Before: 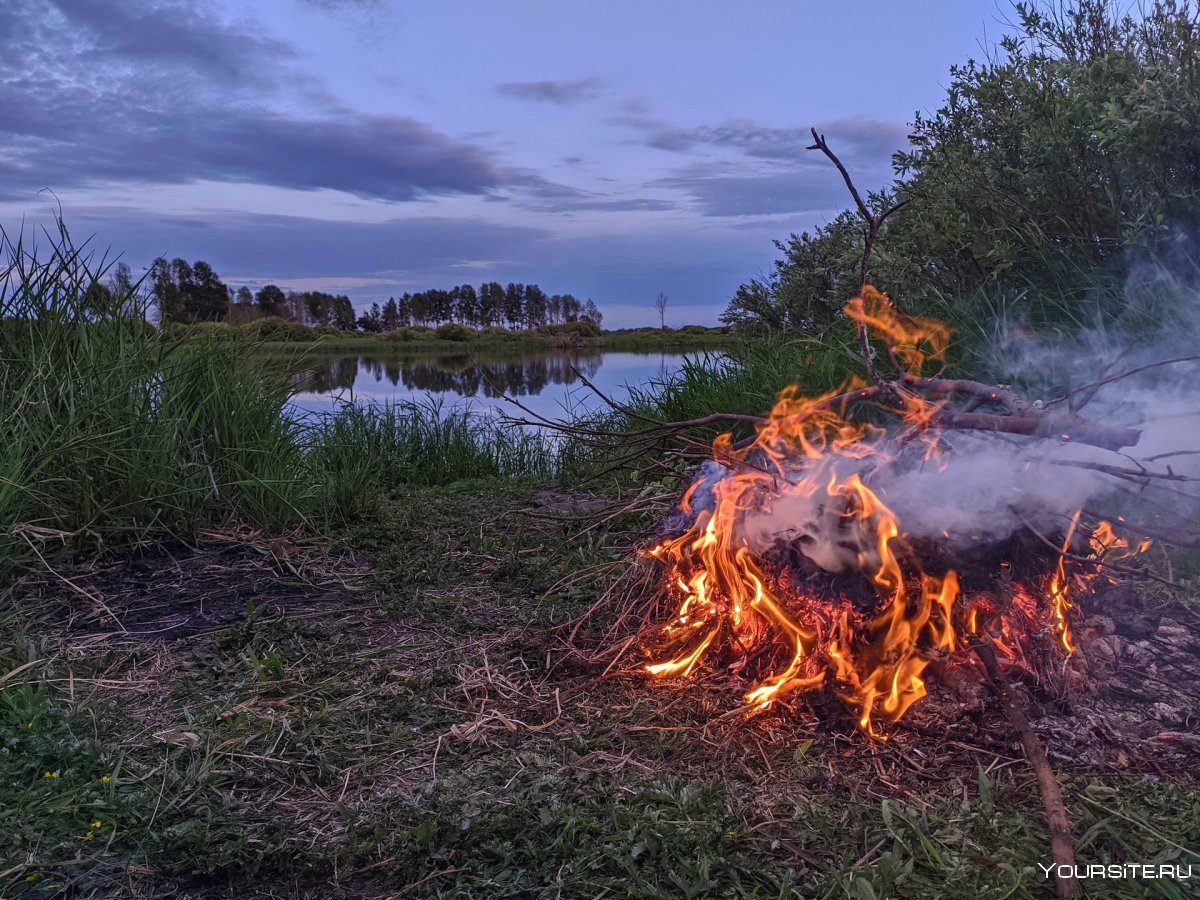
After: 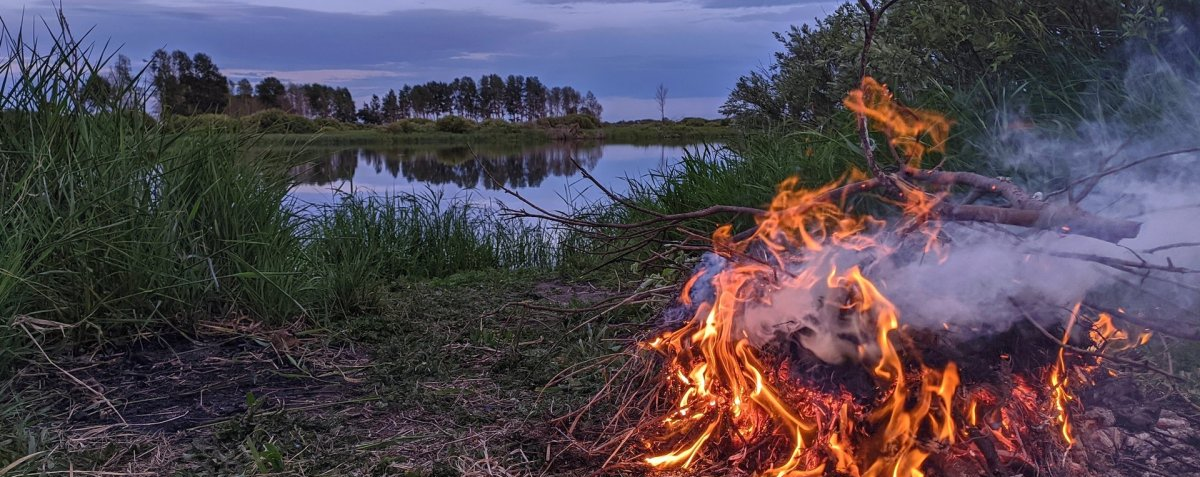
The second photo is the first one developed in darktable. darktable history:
crop and rotate: top 23.143%, bottom 23.817%
